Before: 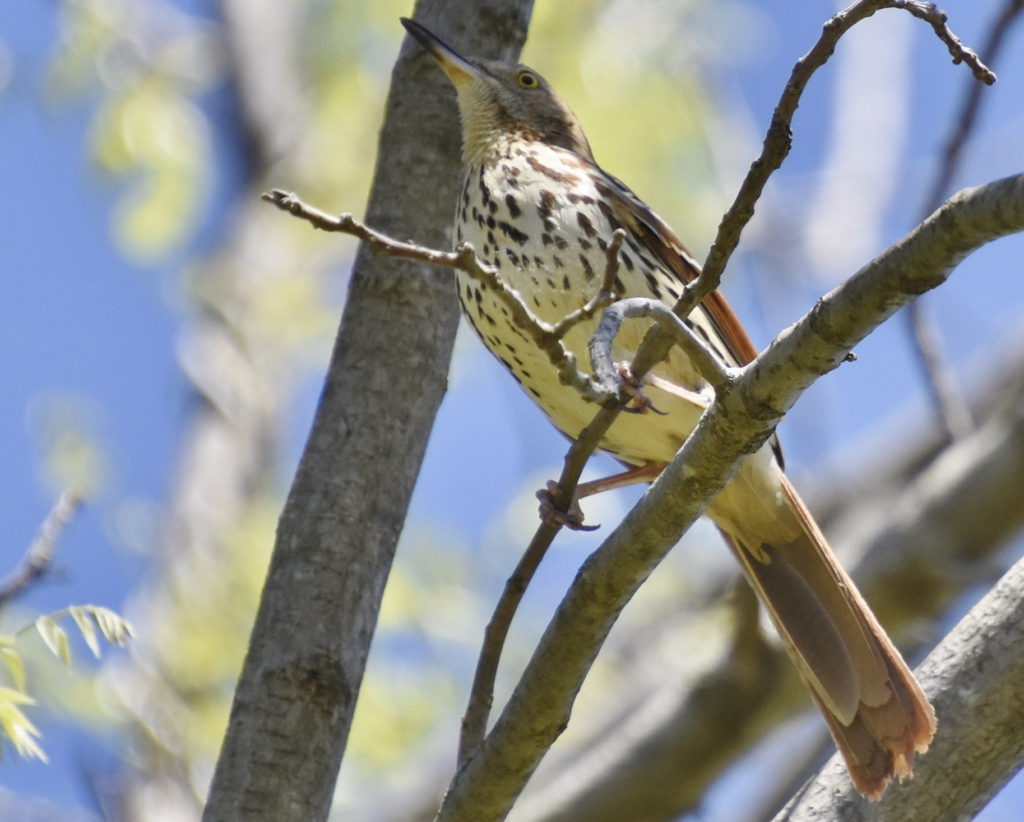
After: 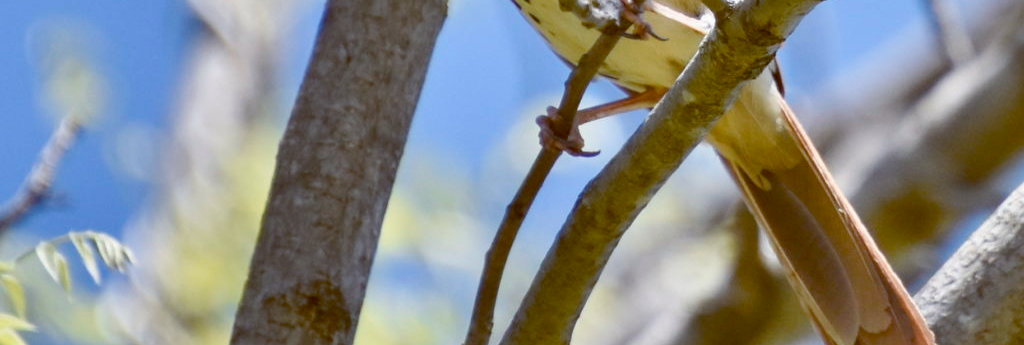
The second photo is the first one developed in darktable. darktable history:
crop: top 45.551%, bottom 12.262%
color balance: lift [1, 1.015, 1.004, 0.985], gamma [1, 0.958, 0.971, 1.042], gain [1, 0.956, 0.977, 1.044]
shadows and highlights: shadows 22.7, highlights -48.71, soften with gaussian
